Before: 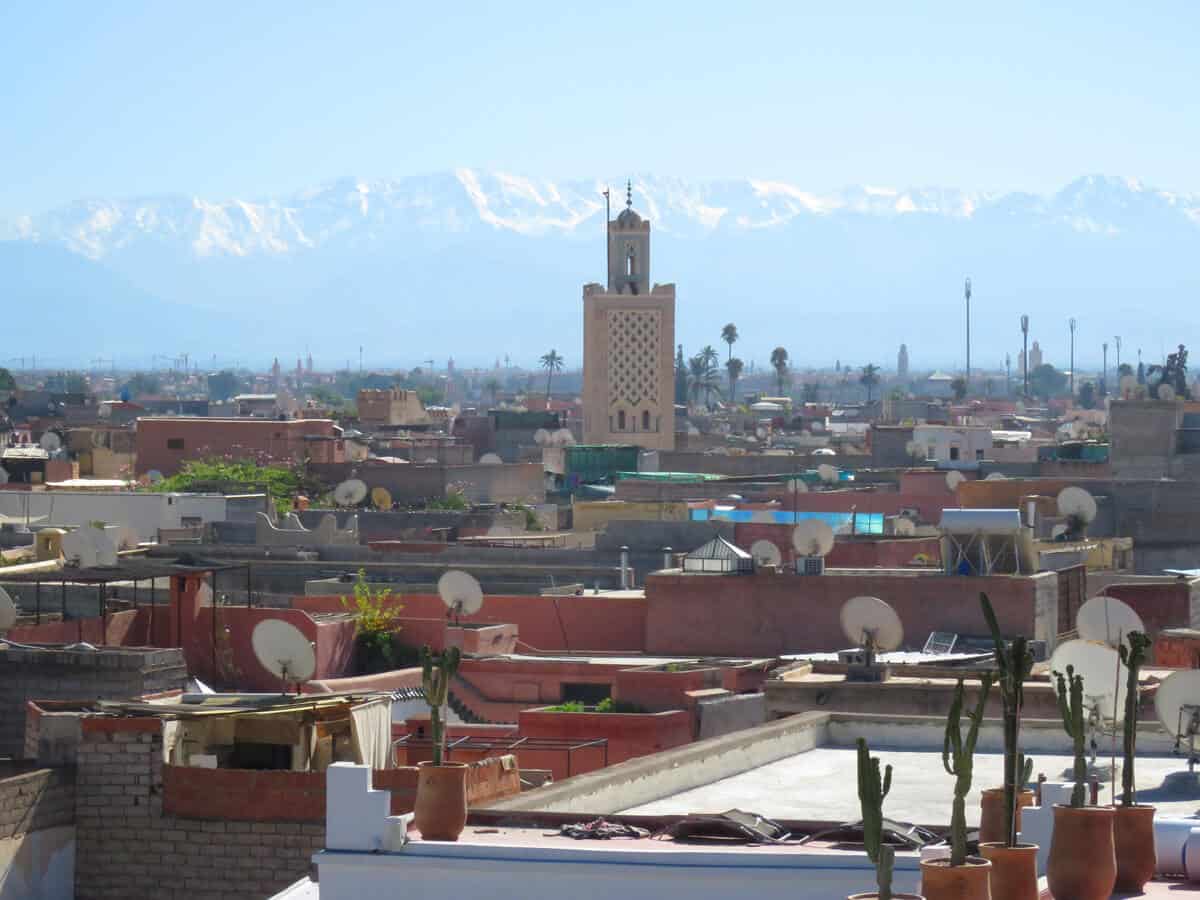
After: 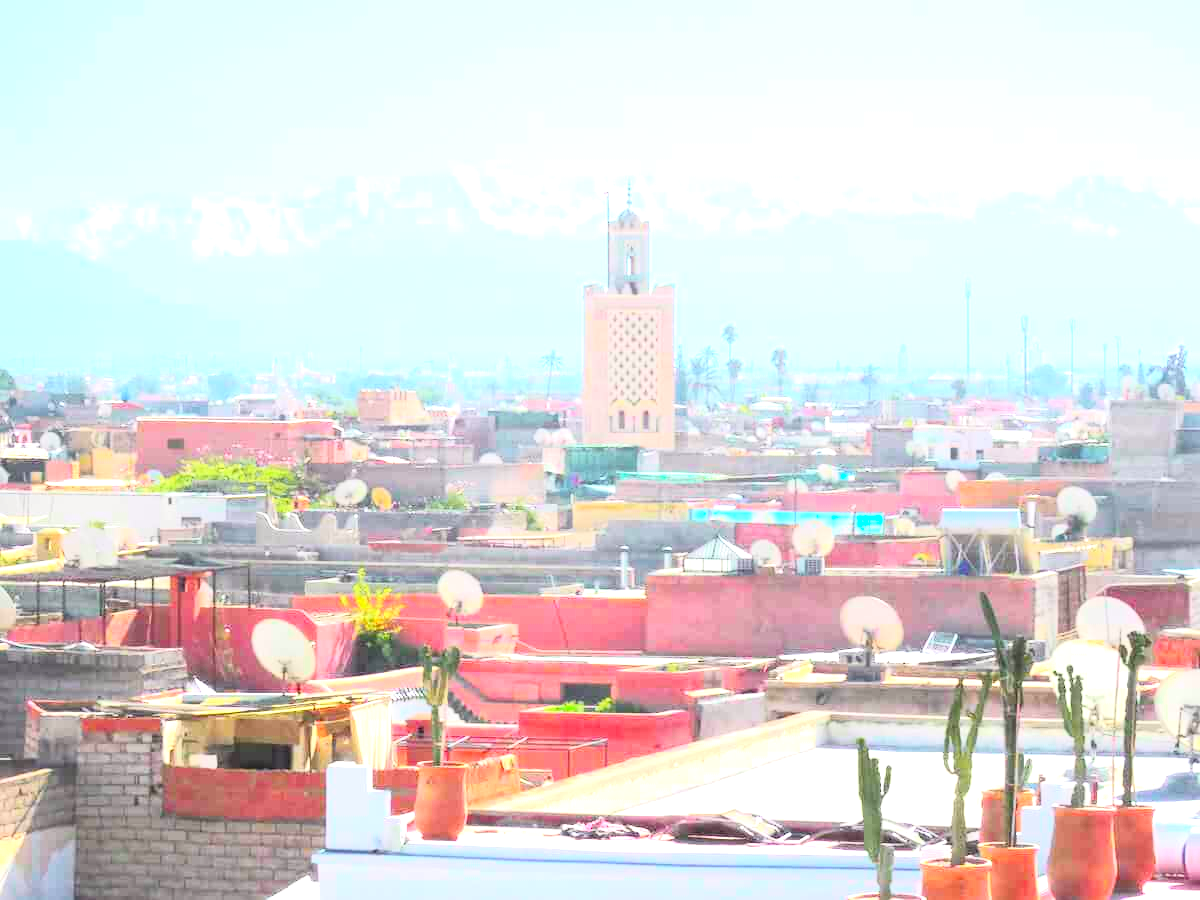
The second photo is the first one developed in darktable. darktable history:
exposure: black level correction 0, exposure 1.978 EV, compensate exposure bias true, compensate highlight preservation false
tone curve: curves: ch0 [(0, 0.005) (0.103, 0.097) (0.18, 0.22) (0.378, 0.482) (0.504, 0.631) (0.663, 0.801) (0.834, 0.914) (1, 0.971)]; ch1 [(0, 0) (0.172, 0.123) (0.324, 0.253) (0.396, 0.388) (0.478, 0.461) (0.499, 0.498) (0.522, 0.528) (0.604, 0.692) (0.704, 0.818) (1, 1)]; ch2 [(0, 0) (0.411, 0.424) (0.496, 0.5) (0.515, 0.519) (0.555, 0.585) (0.628, 0.703) (1, 1)], color space Lab, independent channels, preserve colors none
